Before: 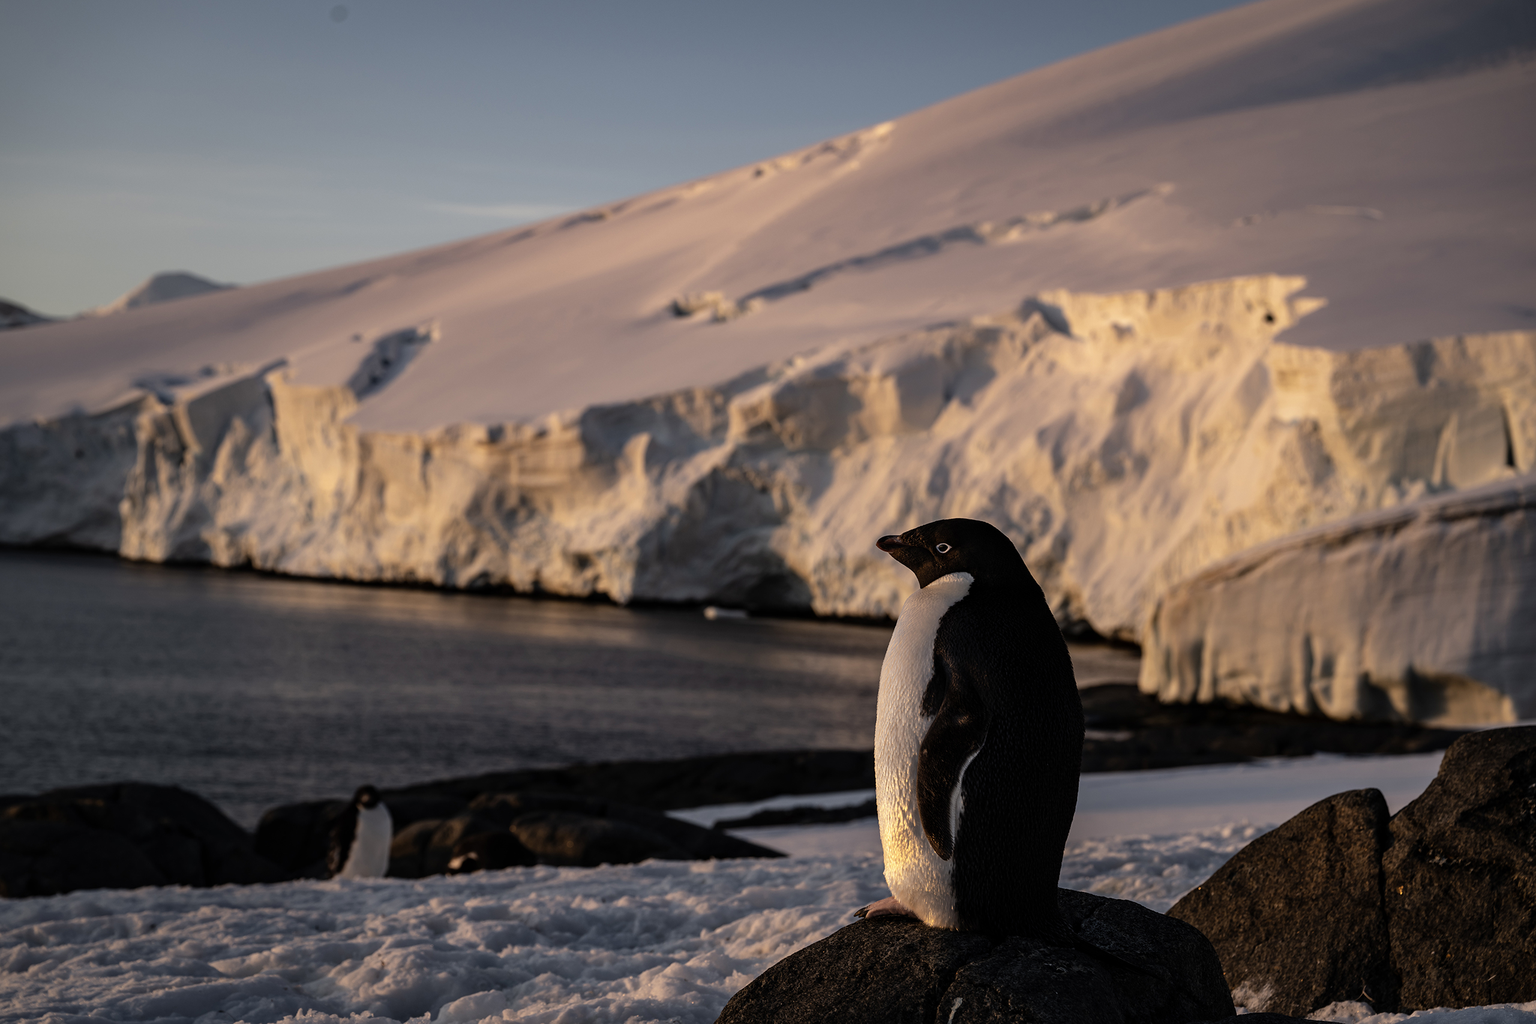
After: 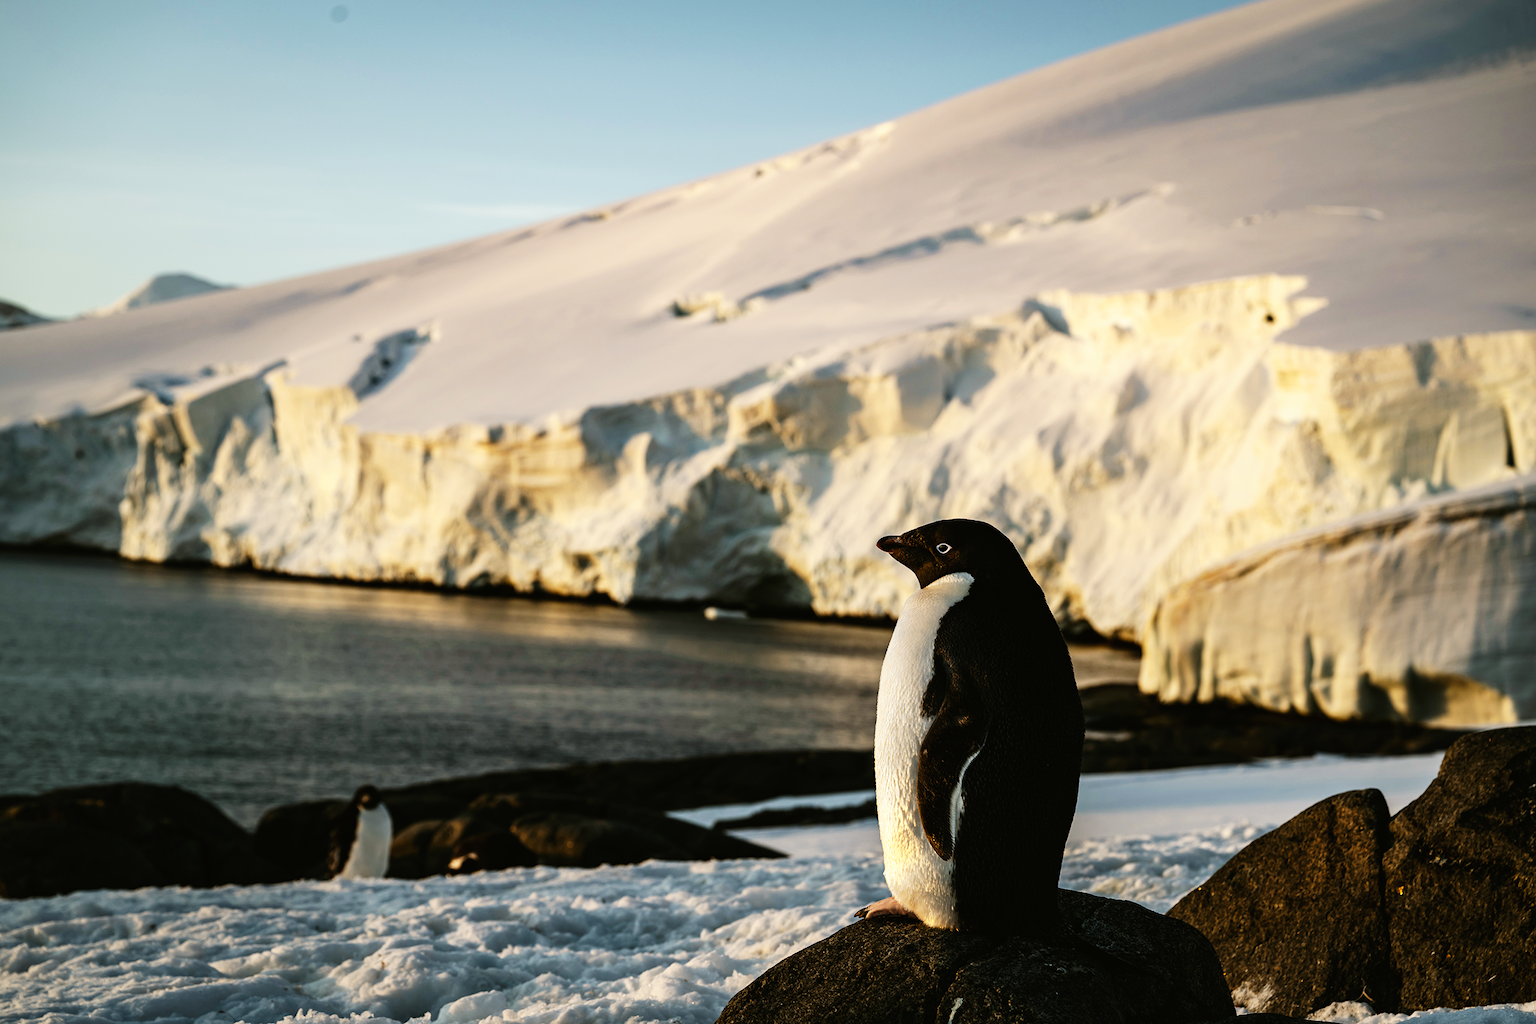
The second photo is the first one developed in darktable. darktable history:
white balance: red 0.925, blue 1.046
base curve: curves: ch0 [(0, 0) (0.007, 0.004) (0.027, 0.03) (0.046, 0.07) (0.207, 0.54) (0.442, 0.872) (0.673, 0.972) (1, 1)], preserve colors none
color balance: mode lift, gamma, gain (sRGB), lift [1.04, 1, 1, 0.97], gamma [1.01, 1, 1, 0.97], gain [0.96, 1, 1, 0.97]
